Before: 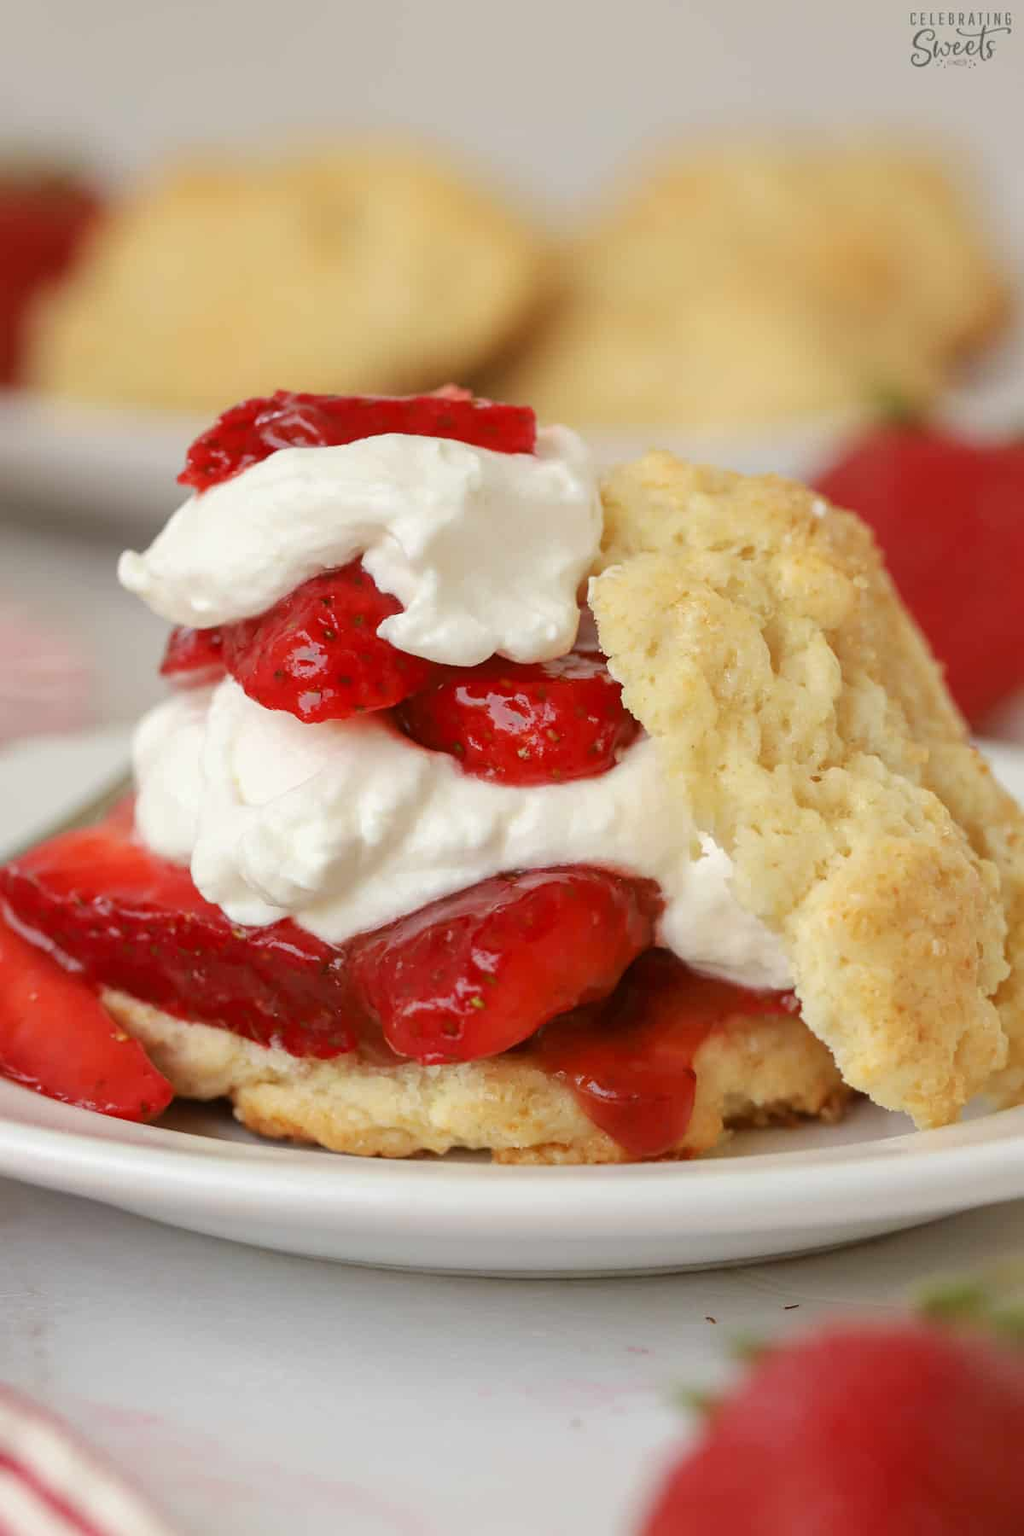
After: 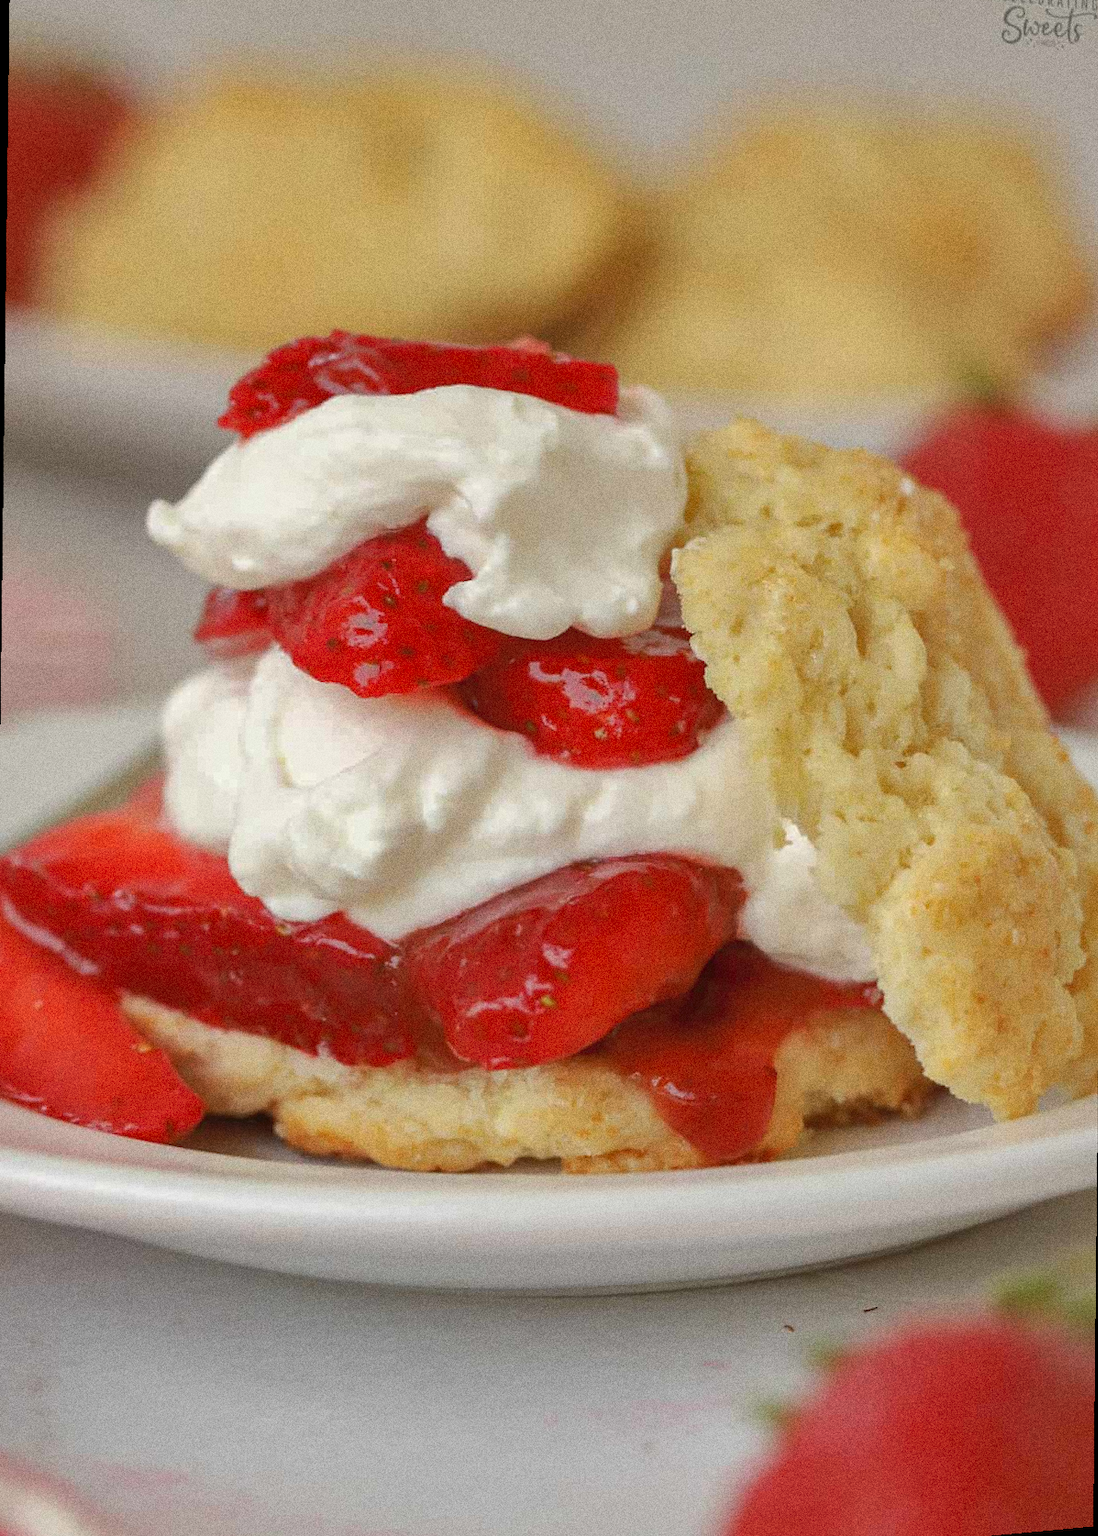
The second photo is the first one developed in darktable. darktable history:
grain: coarseness 0.09 ISO, strength 40%
rotate and perspective: rotation 0.679°, lens shift (horizontal) 0.136, crop left 0.009, crop right 0.991, crop top 0.078, crop bottom 0.95
shadows and highlights: shadows 60, highlights -60
